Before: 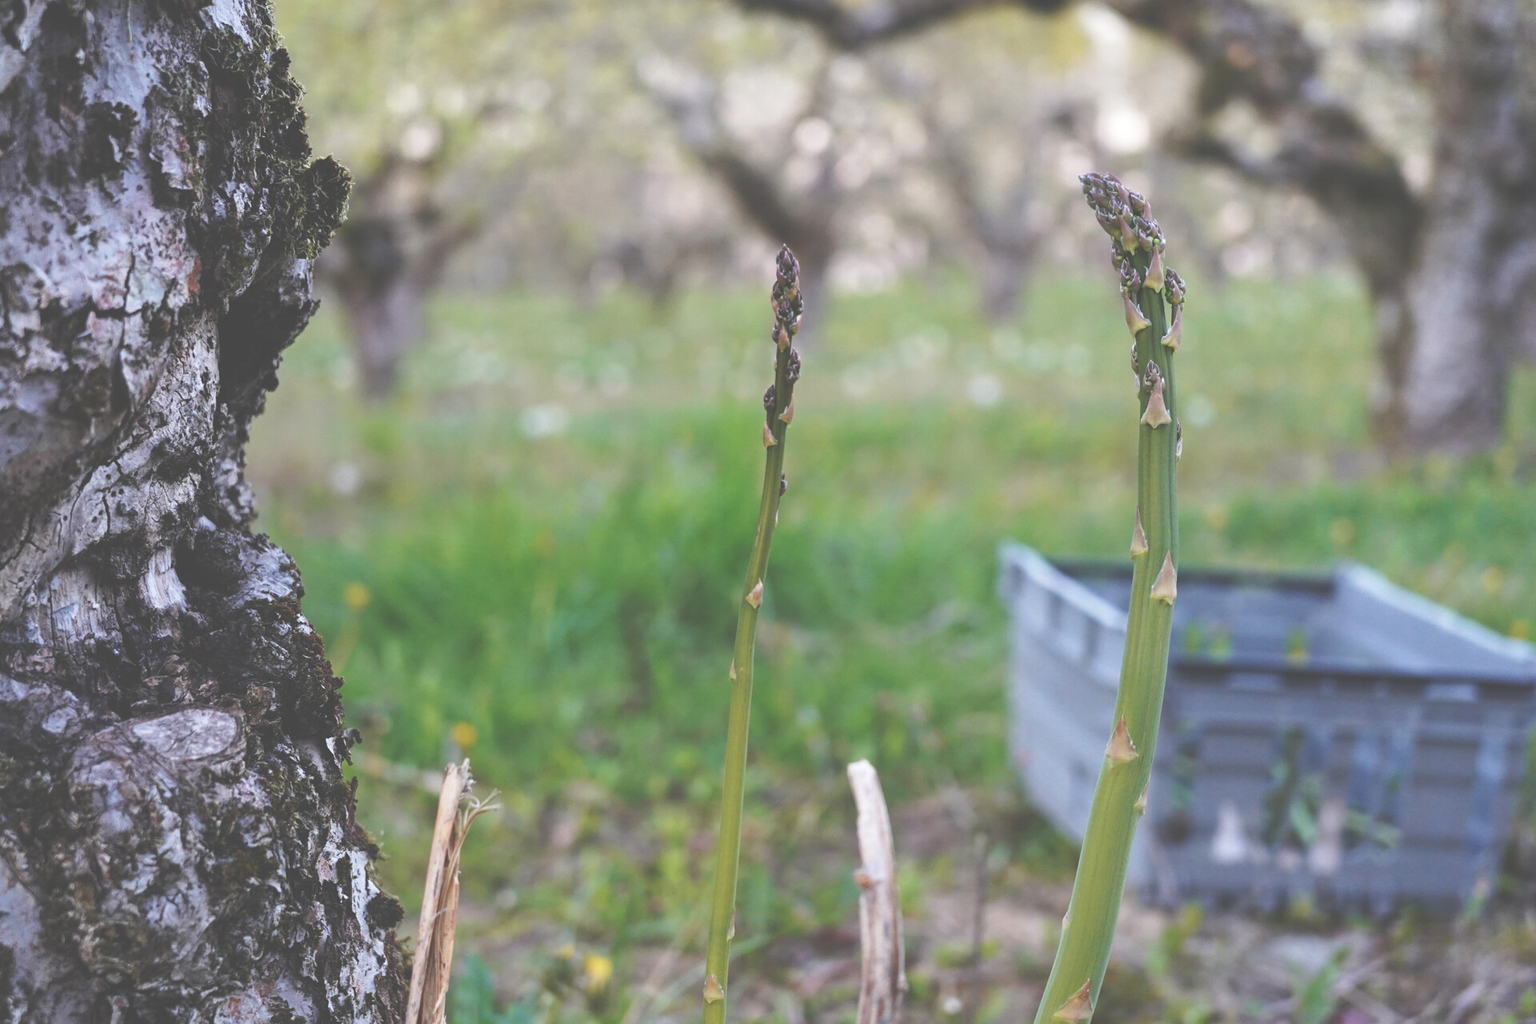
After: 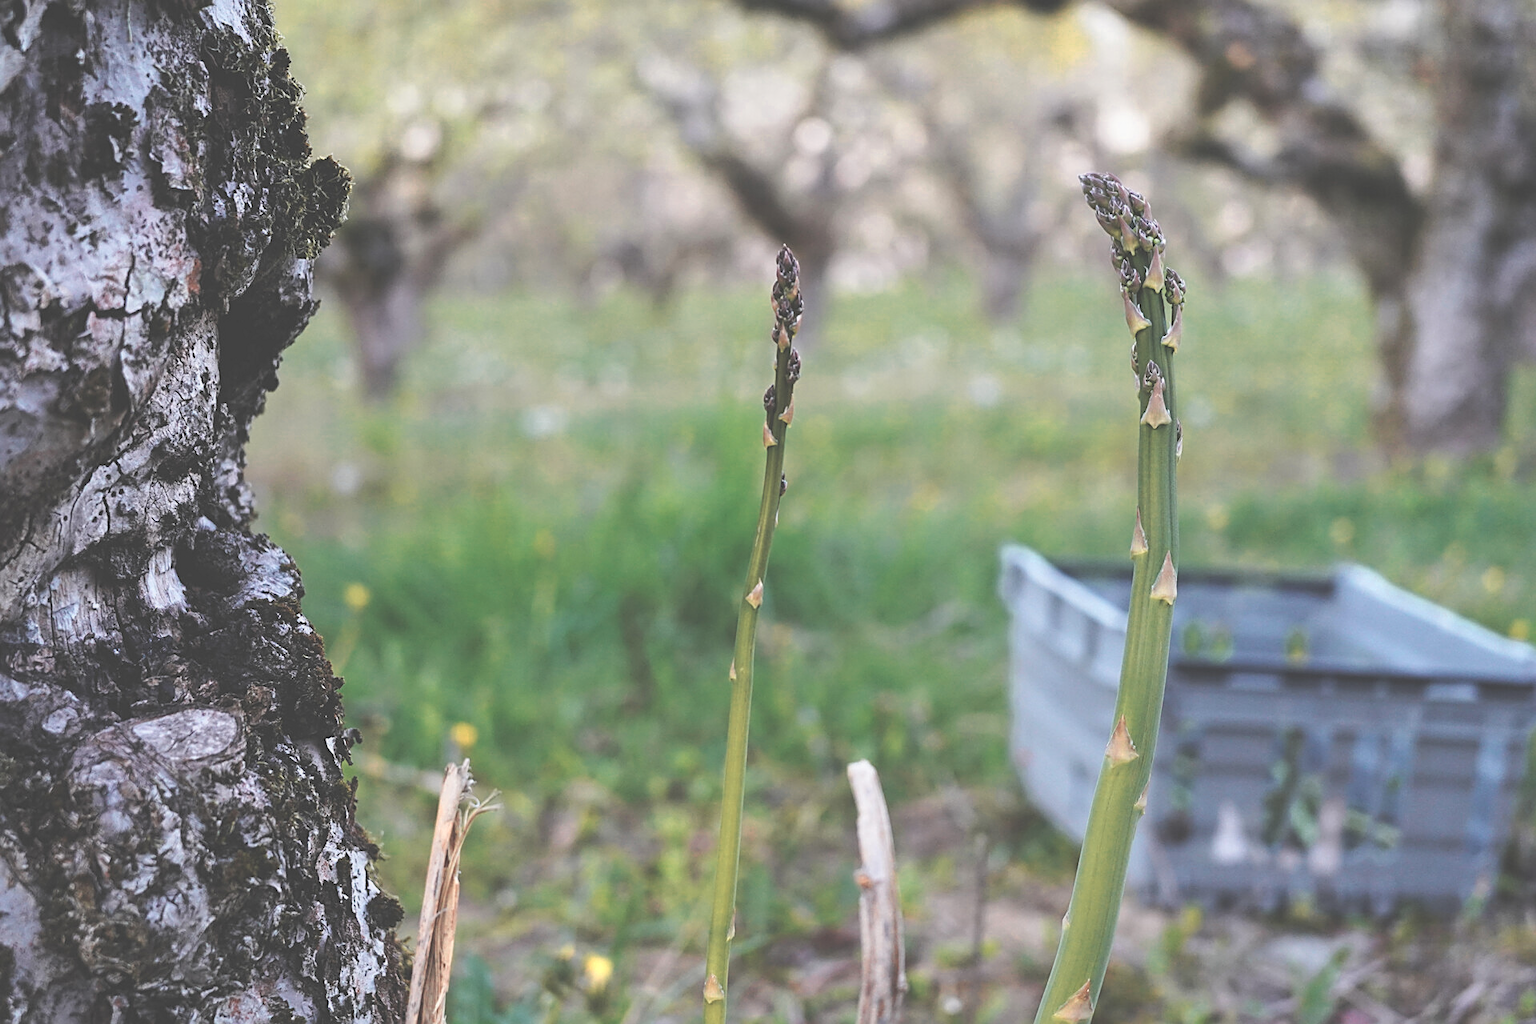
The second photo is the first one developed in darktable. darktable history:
sharpen: on, module defaults
color zones: curves: ch0 [(0.018, 0.548) (0.197, 0.654) (0.425, 0.447) (0.605, 0.658) (0.732, 0.579)]; ch1 [(0.105, 0.531) (0.224, 0.531) (0.386, 0.39) (0.618, 0.456) (0.732, 0.456) (0.956, 0.421)]; ch2 [(0.039, 0.583) (0.215, 0.465) (0.399, 0.544) (0.465, 0.548) (0.614, 0.447) (0.724, 0.43) (0.882, 0.623) (0.956, 0.632)]
filmic rgb: middle gray luminance 18.42%, black relative exposure -11.45 EV, white relative exposure 2.55 EV, threshold 6 EV, target black luminance 0%, hardness 8.41, latitude 99%, contrast 1.084, shadows ↔ highlights balance 0.505%, add noise in highlights 0, preserve chrominance max RGB, color science v3 (2019), use custom middle-gray values true, iterations of high-quality reconstruction 0, contrast in highlights soft, enable highlight reconstruction true
